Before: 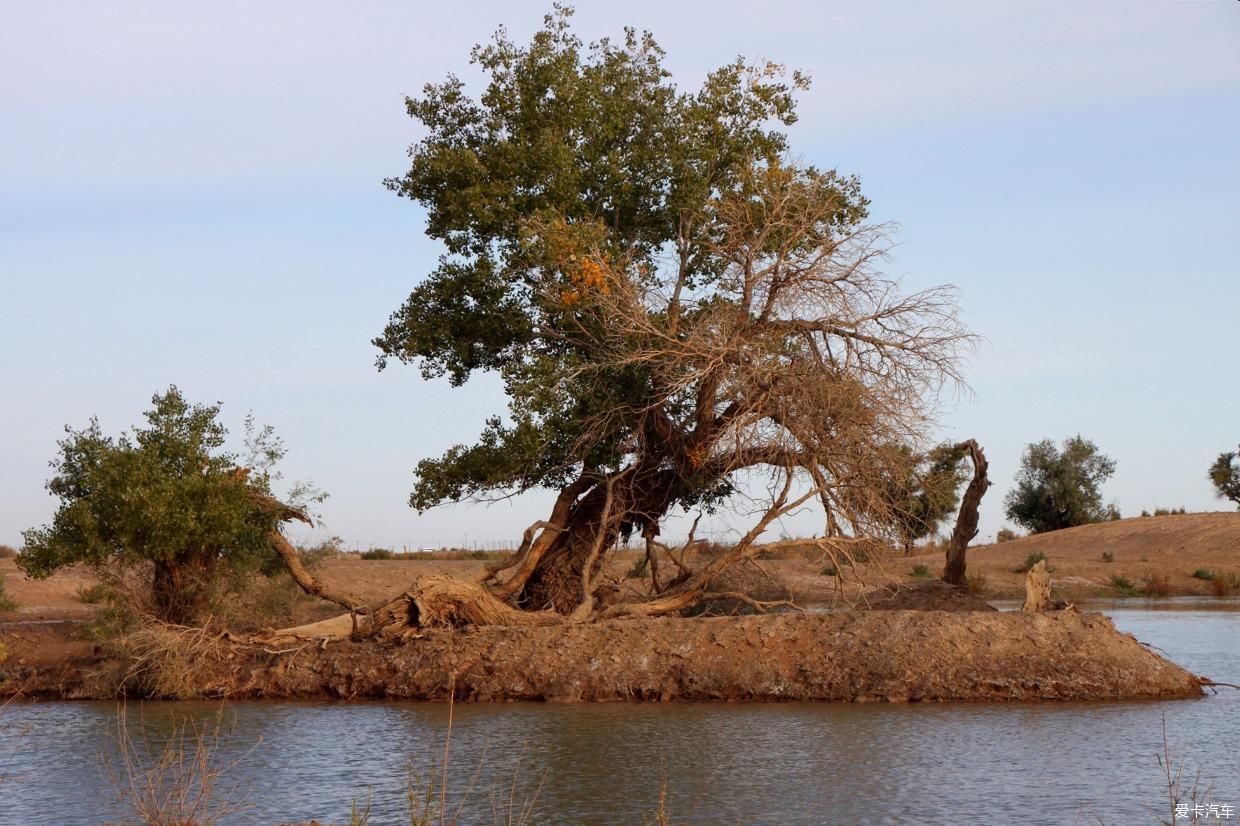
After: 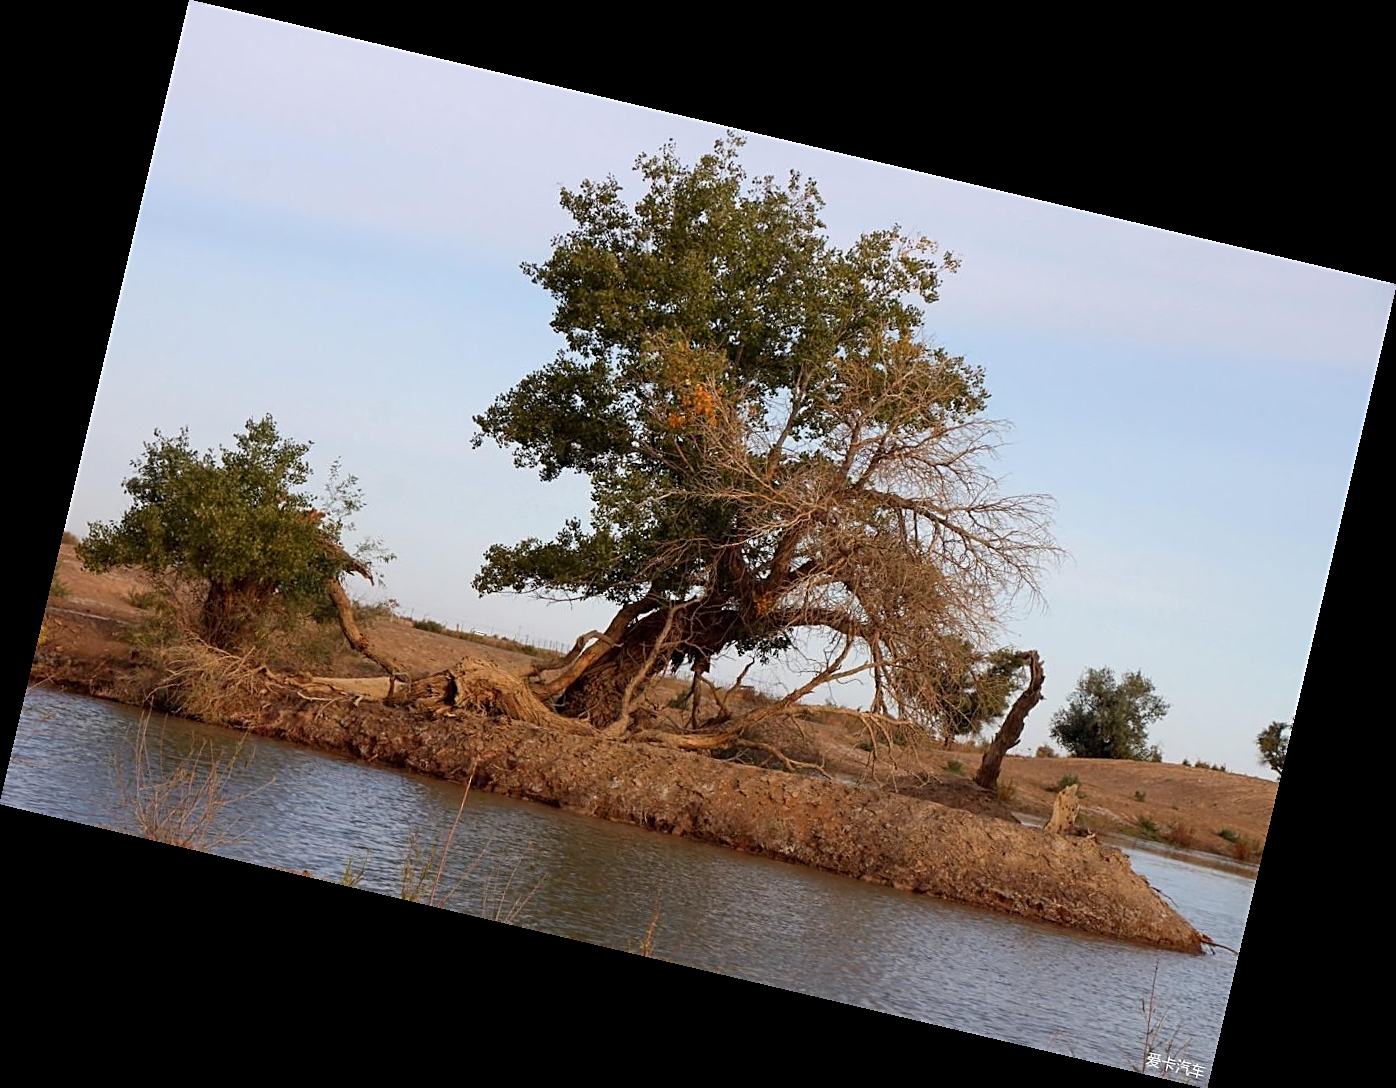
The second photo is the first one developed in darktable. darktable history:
exposure: compensate highlight preservation false
sharpen: on, module defaults
rotate and perspective: rotation 13.27°, automatic cropping off
